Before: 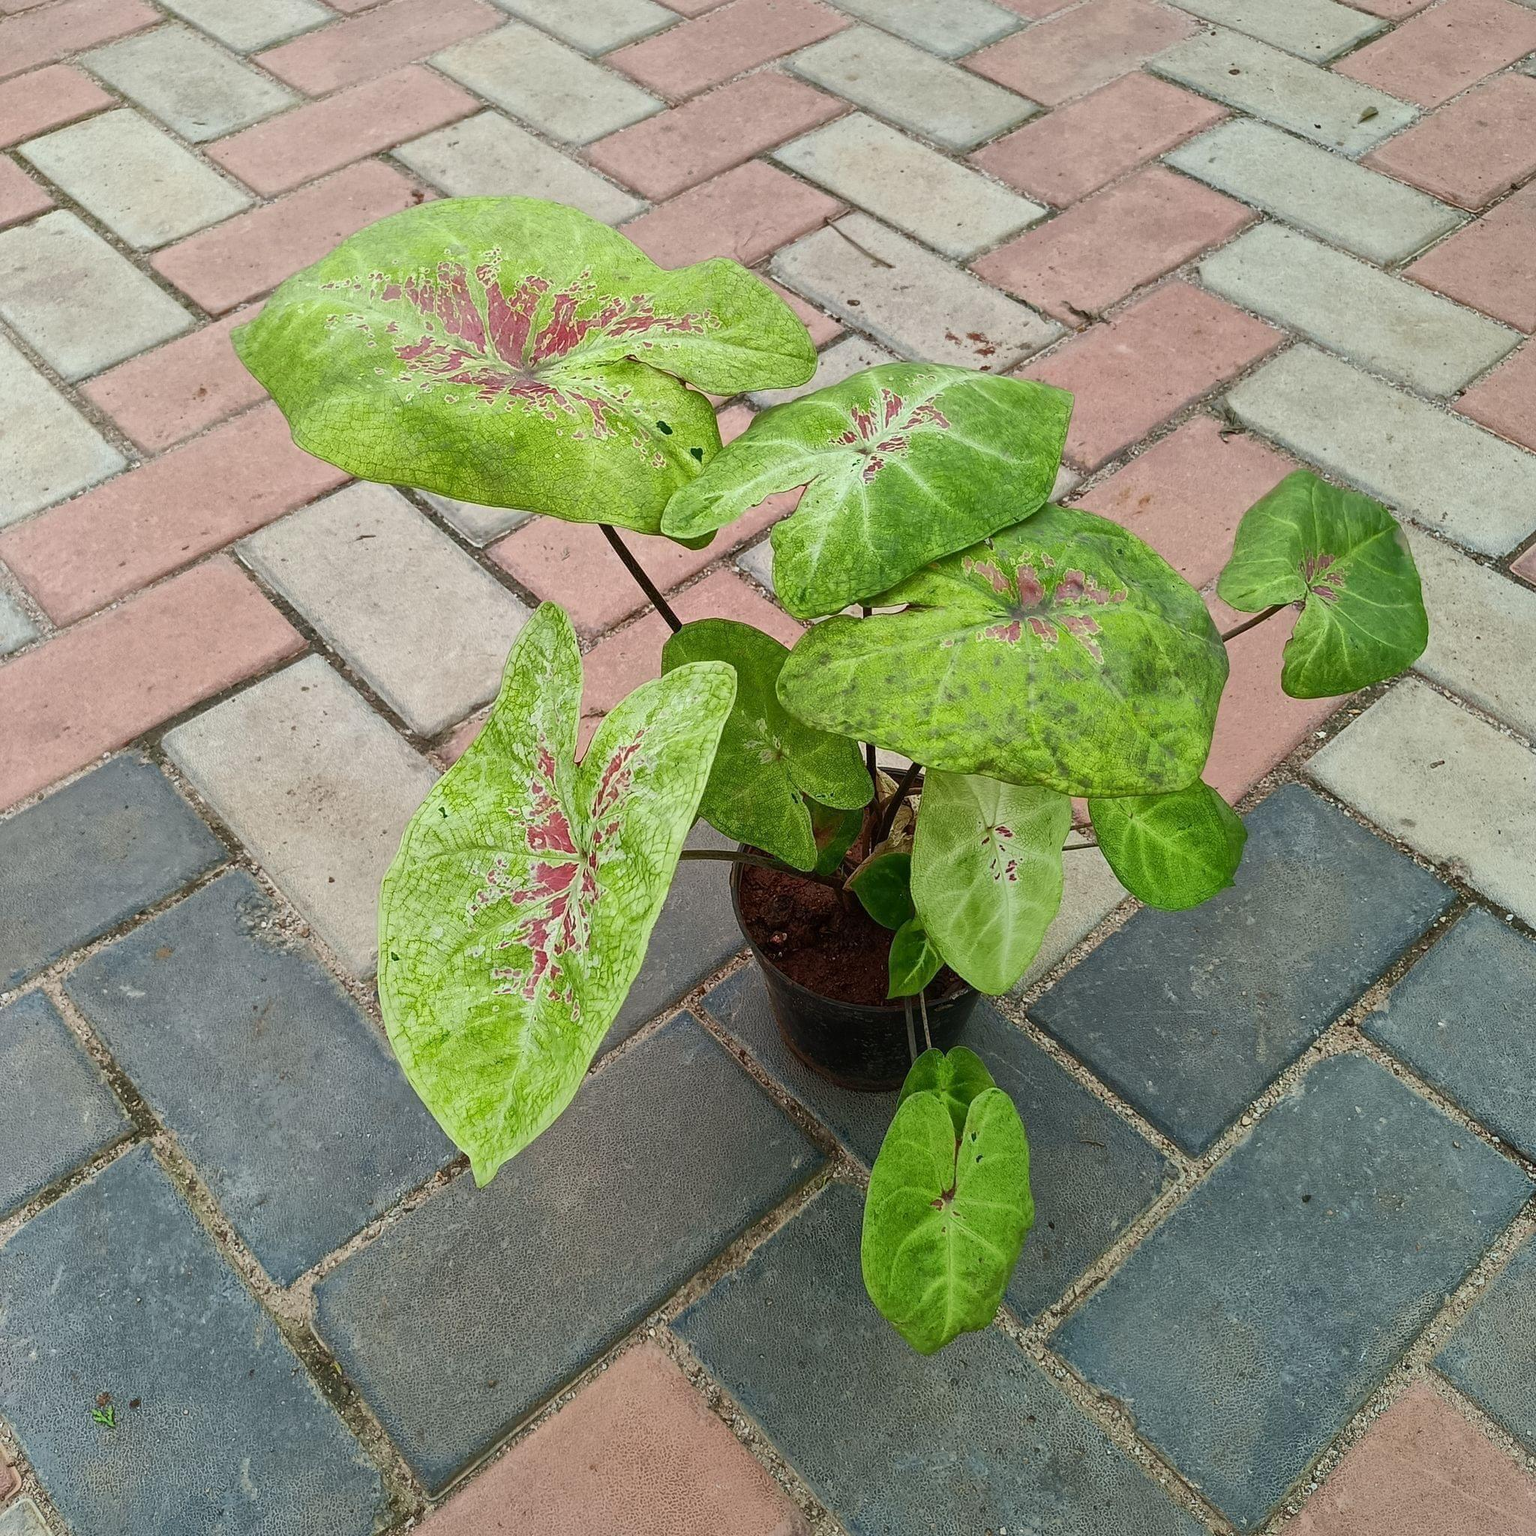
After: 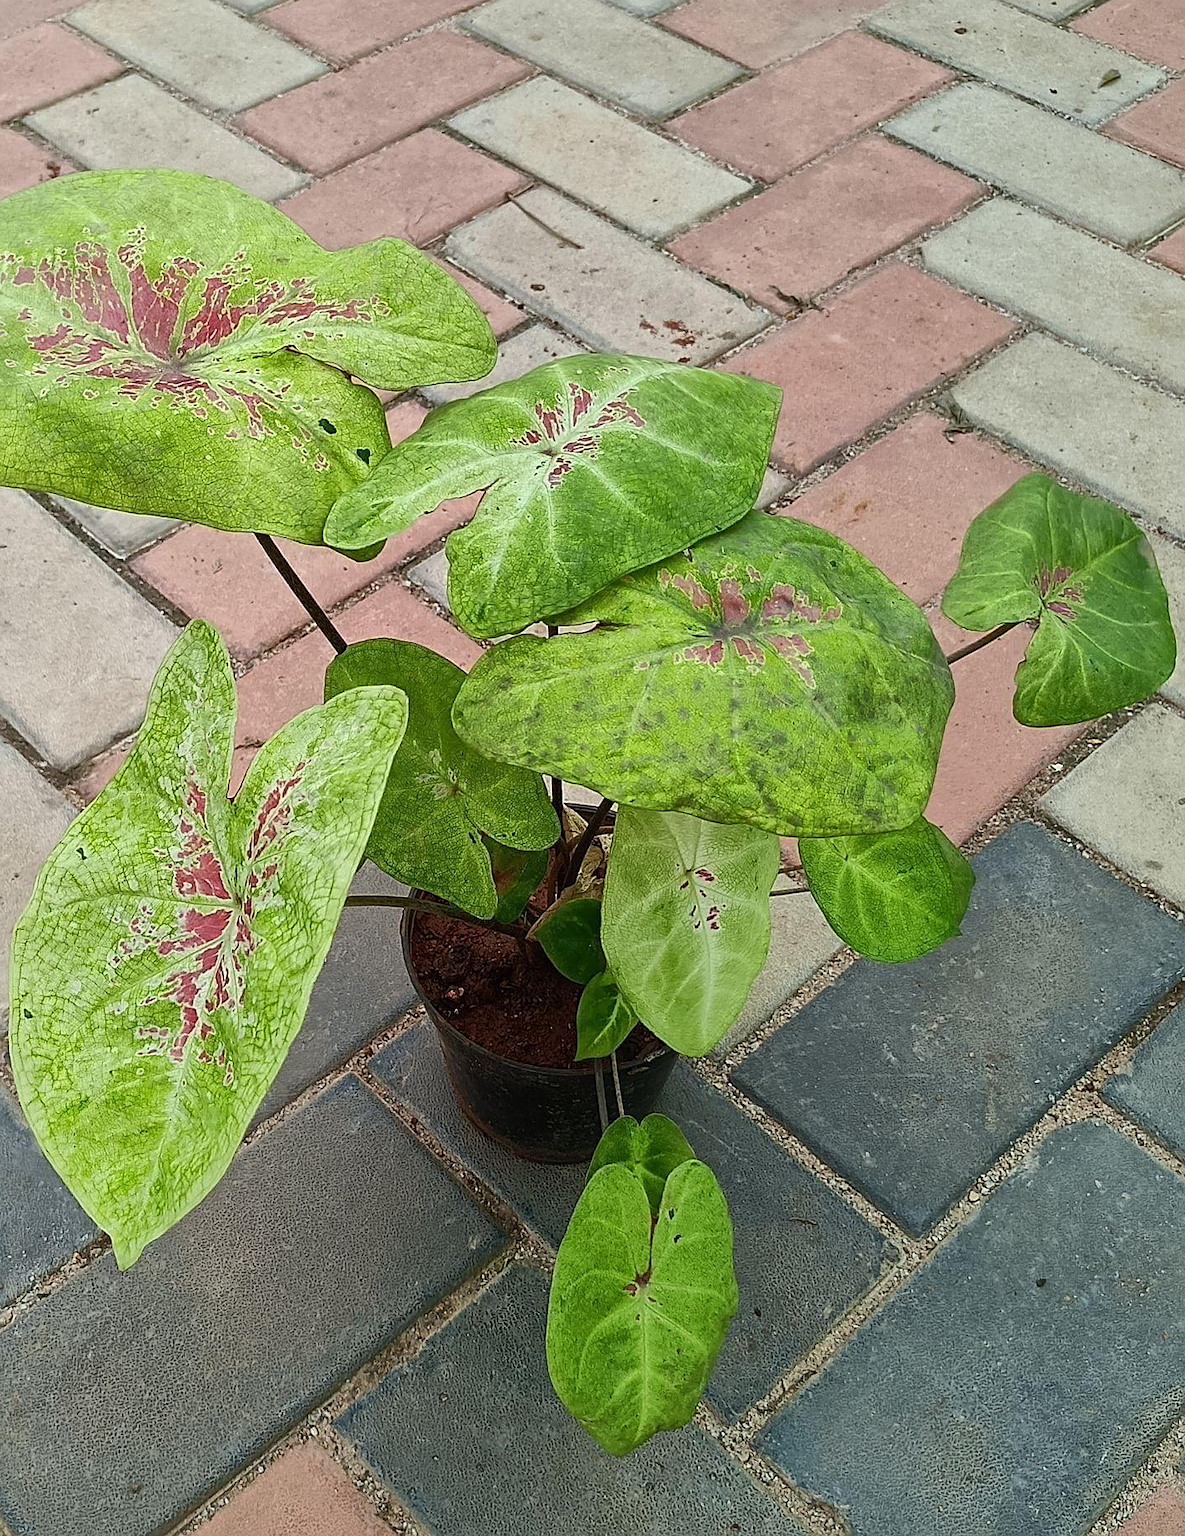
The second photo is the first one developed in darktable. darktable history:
sharpen: on, module defaults
crop and rotate: left 24.118%, top 2.904%, right 6.424%, bottom 7.083%
